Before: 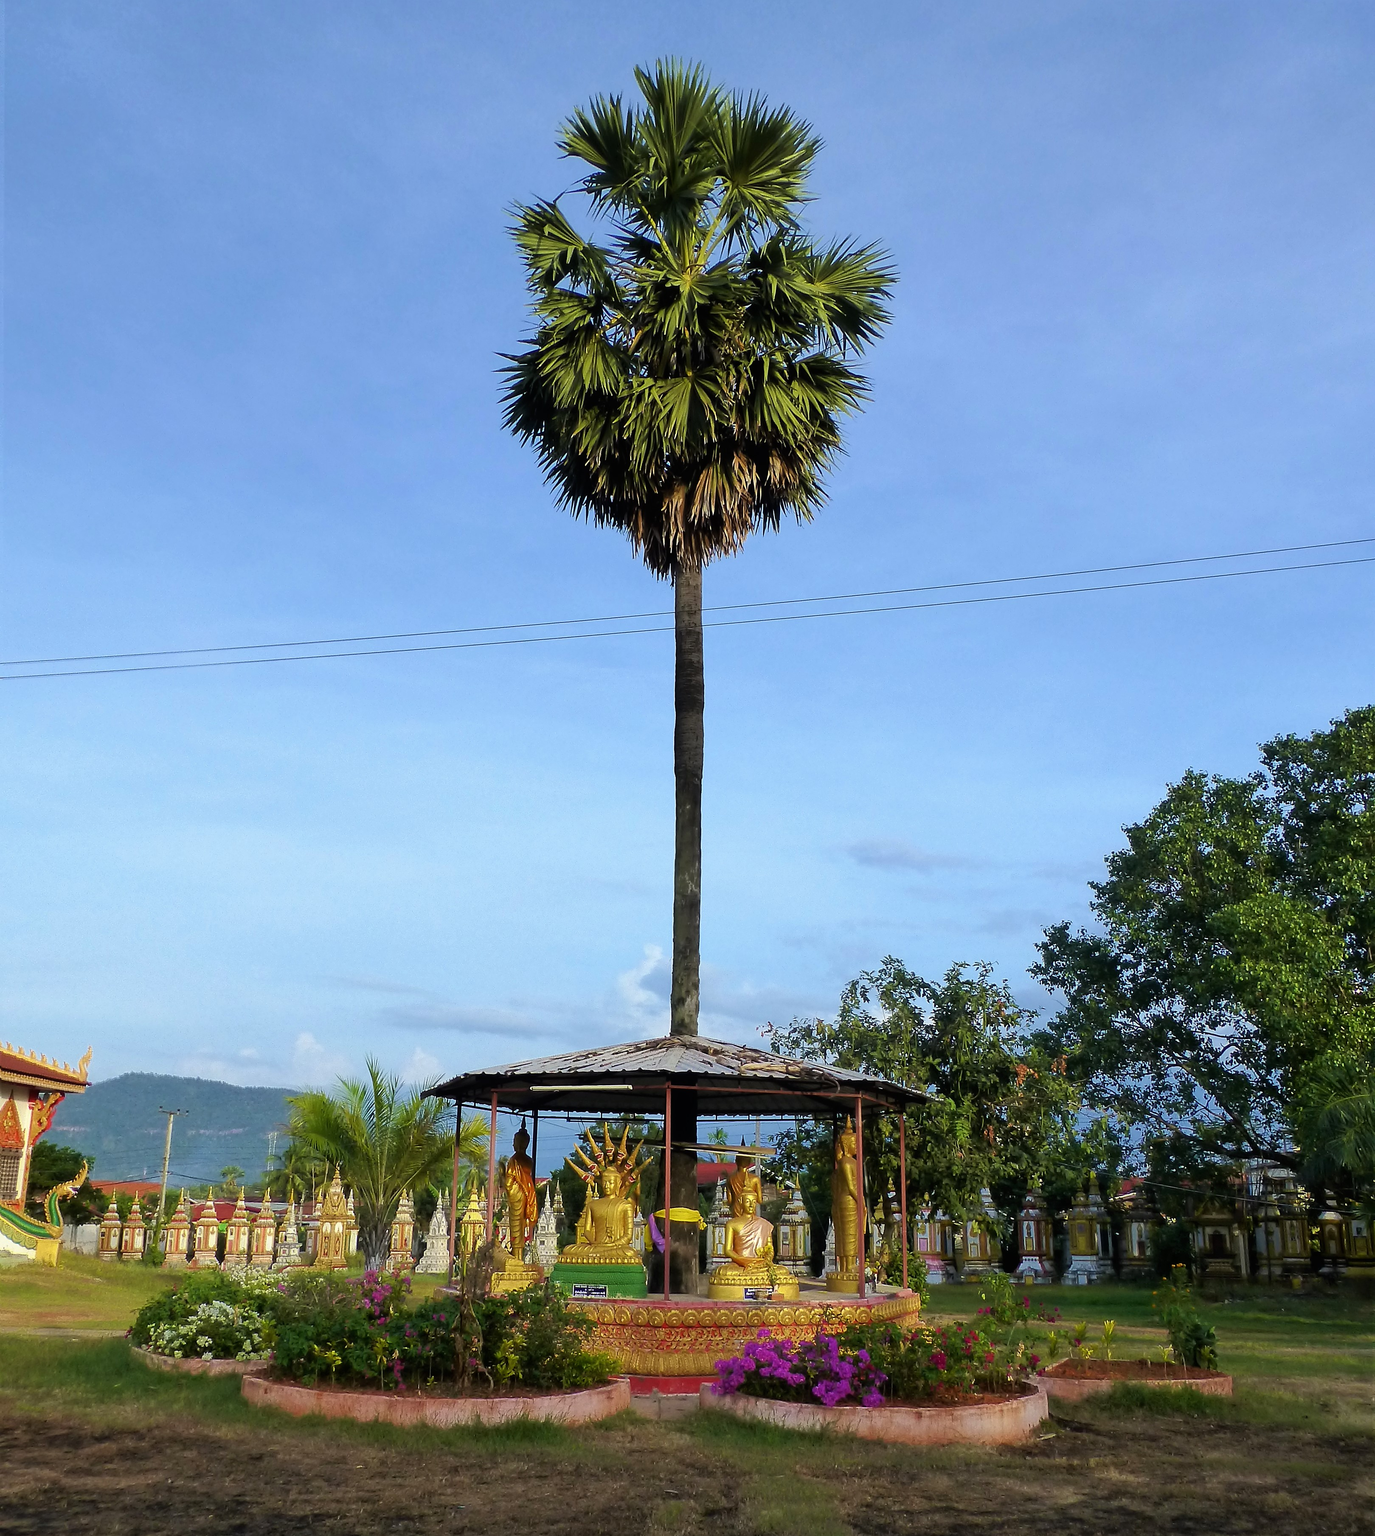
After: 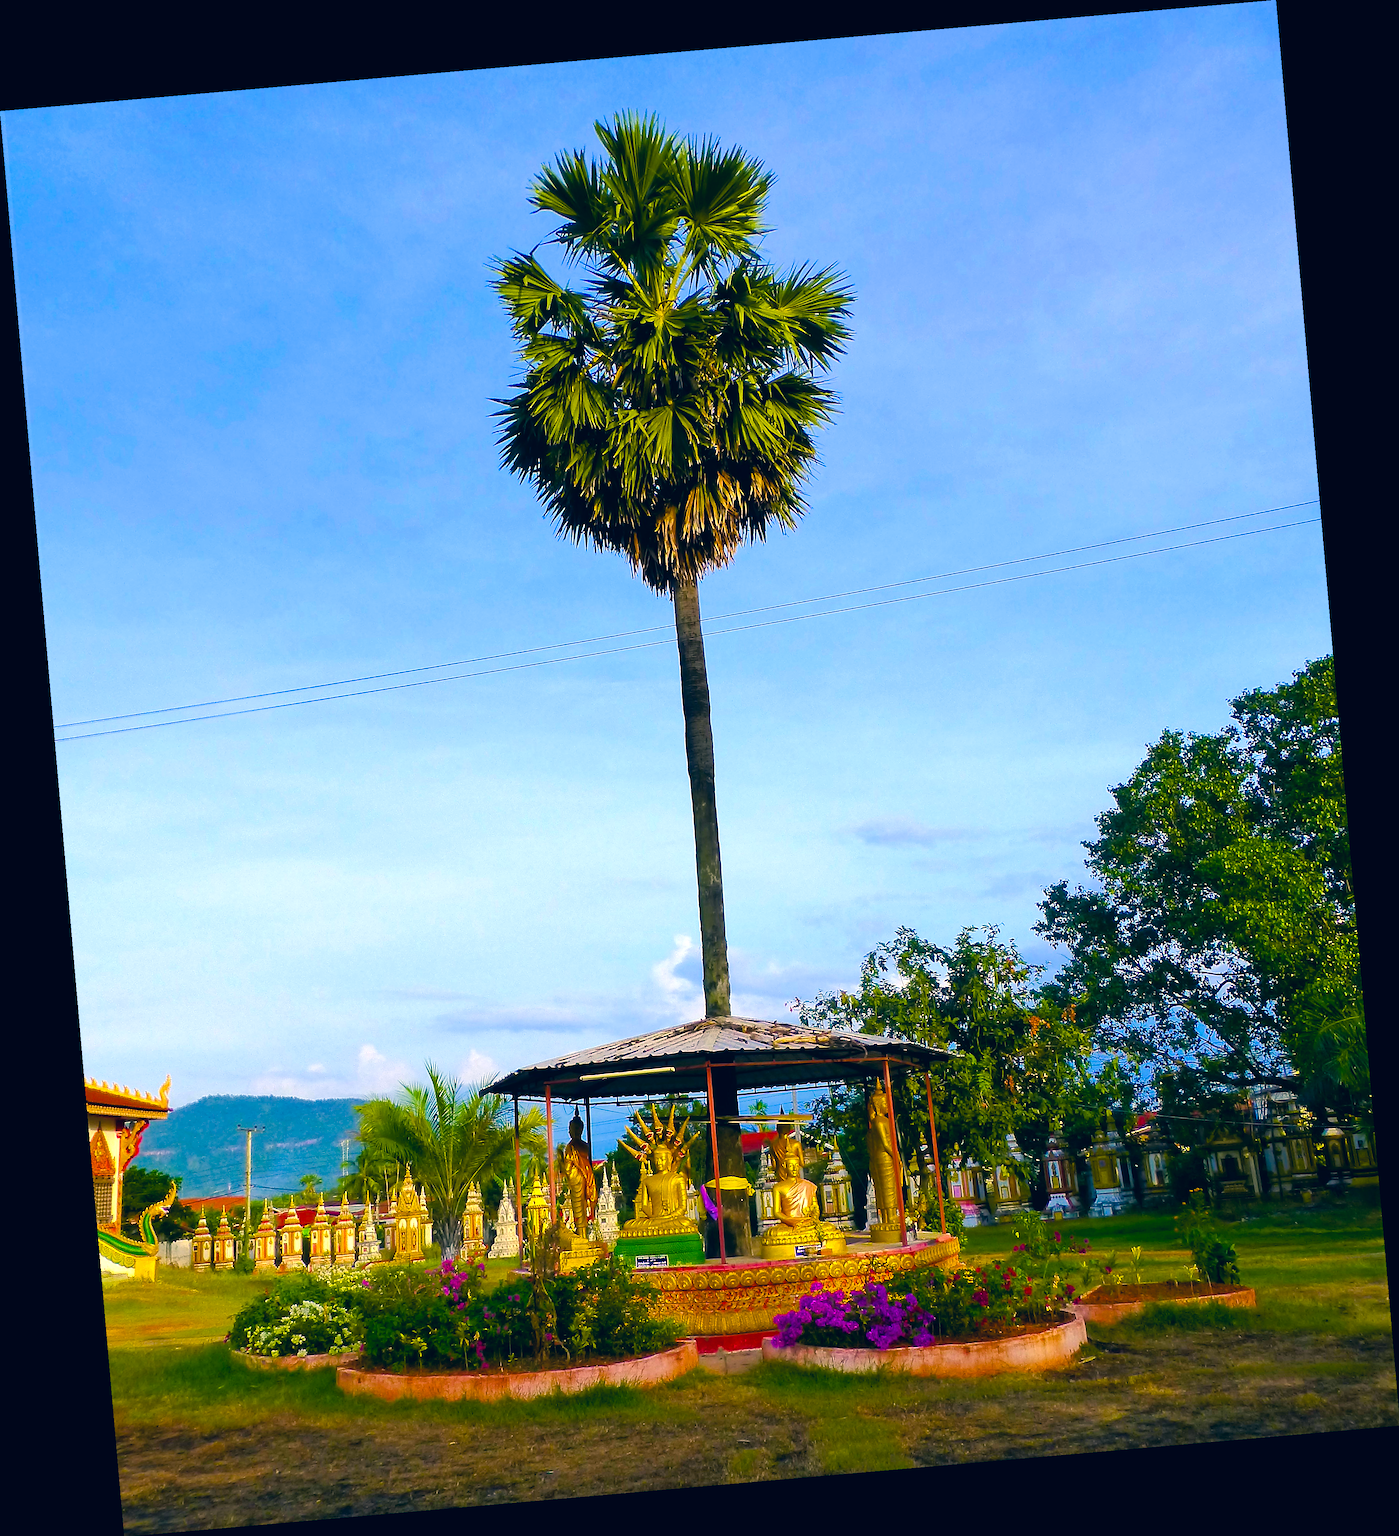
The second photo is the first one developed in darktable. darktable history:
rotate and perspective: rotation -4.98°, automatic cropping off
color balance rgb: linear chroma grading › shadows 10%, linear chroma grading › highlights 10%, linear chroma grading › global chroma 15%, linear chroma grading › mid-tones 15%, perceptual saturation grading › global saturation 40%, perceptual saturation grading › highlights -25%, perceptual saturation grading › mid-tones 35%, perceptual saturation grading › shadows 35%, perceptual brilliance grading › global brilliance 11.29%, global vibrance 11.29%
color correction: highlights a* 10.32, highlights b* 14.66, shadows a* -9.59, shadows b* -15.02
